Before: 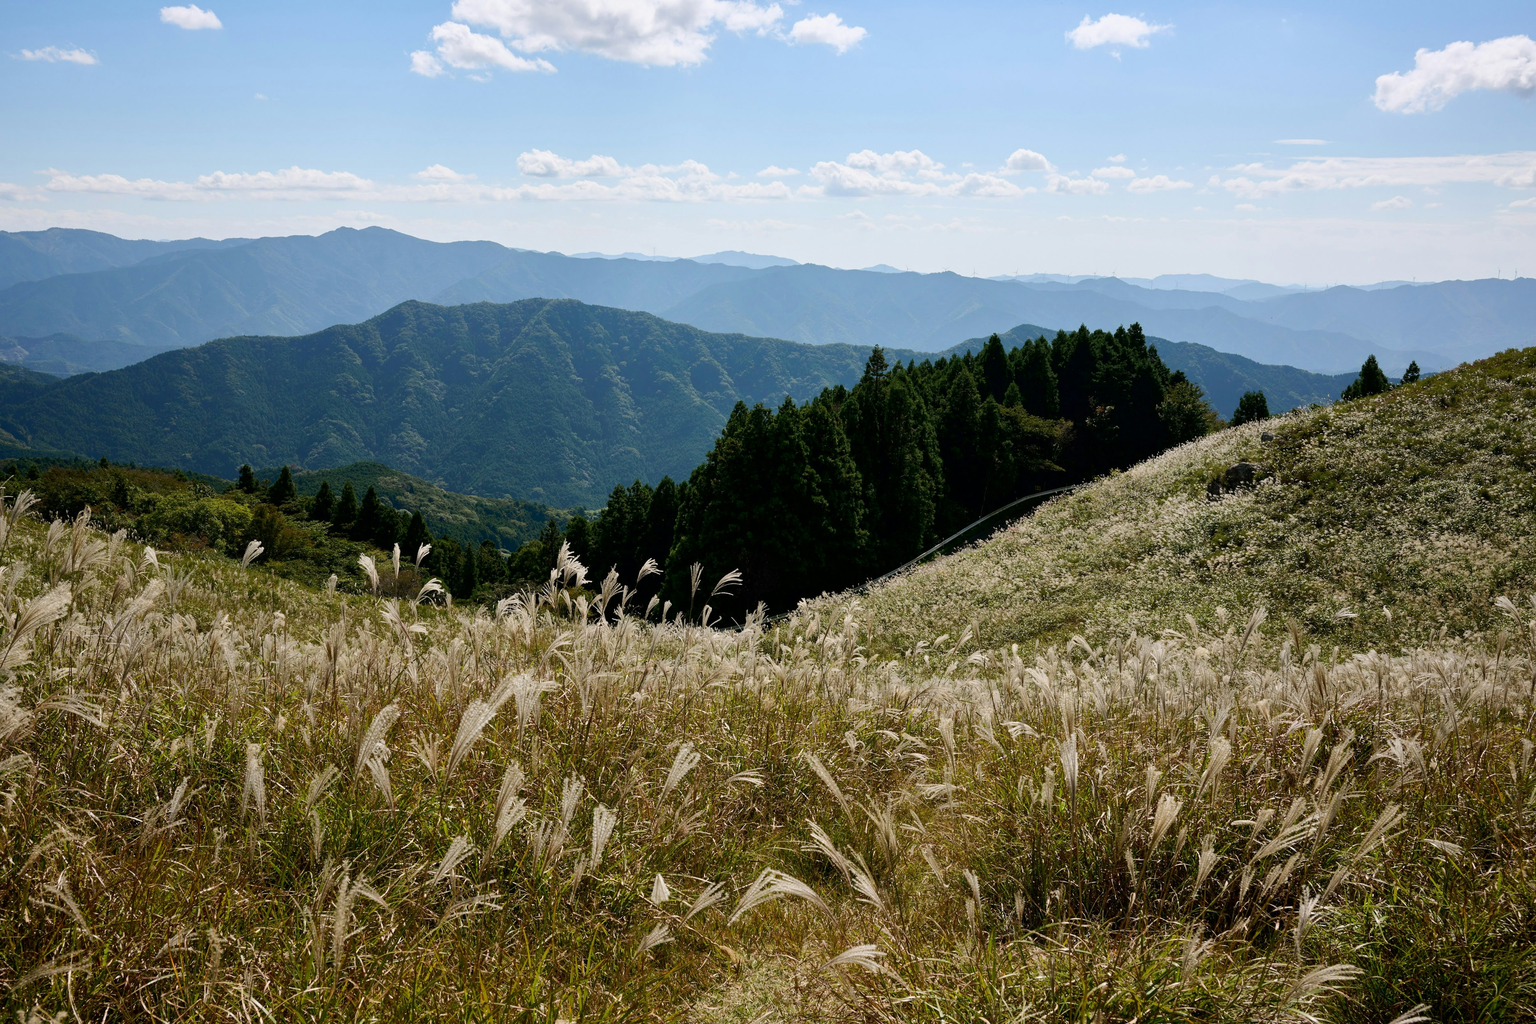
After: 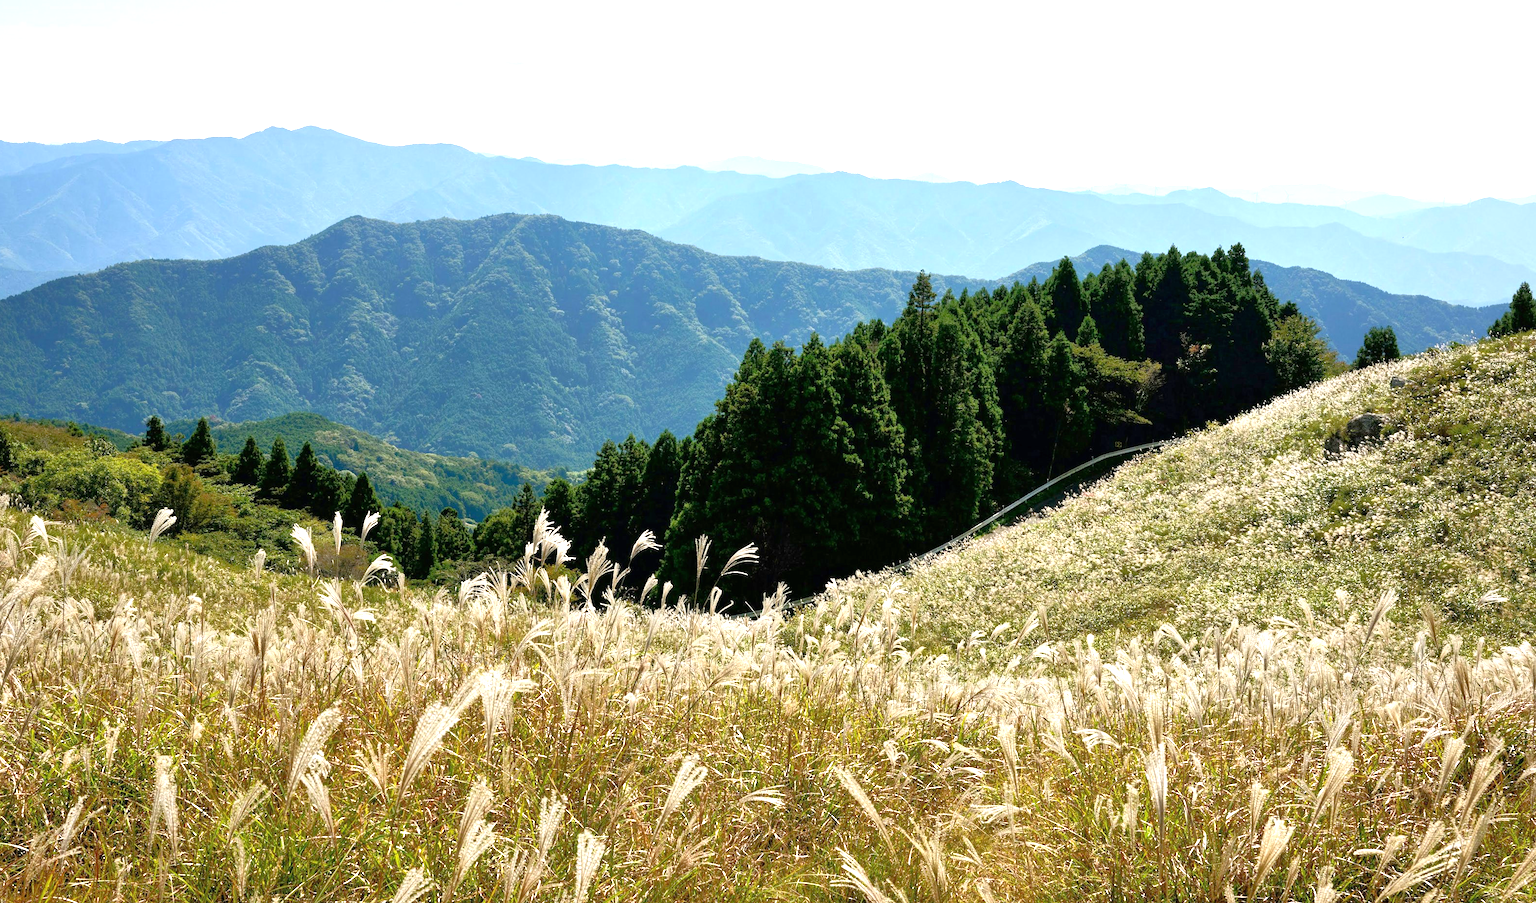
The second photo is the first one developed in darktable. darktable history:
tone equalizer: -7 EV 0.159 EV, -6 EV 0.582 EV, -5 EV 1.16 EV, -4 EV 1.36 EV, -3 EV 1.16 EV, -2 EV 0.6 EV, -1 EV 0.165 EV
crop: left 7.766%, top 12.038%, right 10.053%, bottom 15.463%
exposure: black level correction 0, exposure 1.2 EV, compensate exposure bias true, compensate highlight preservation false
